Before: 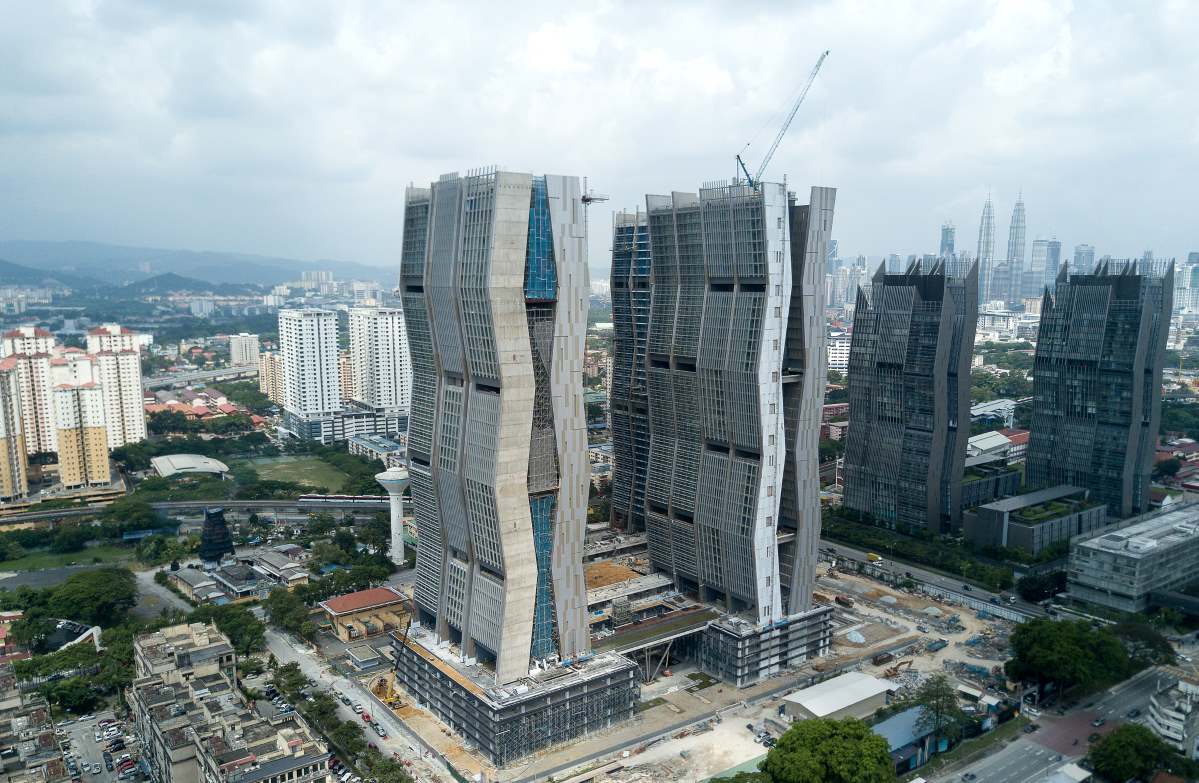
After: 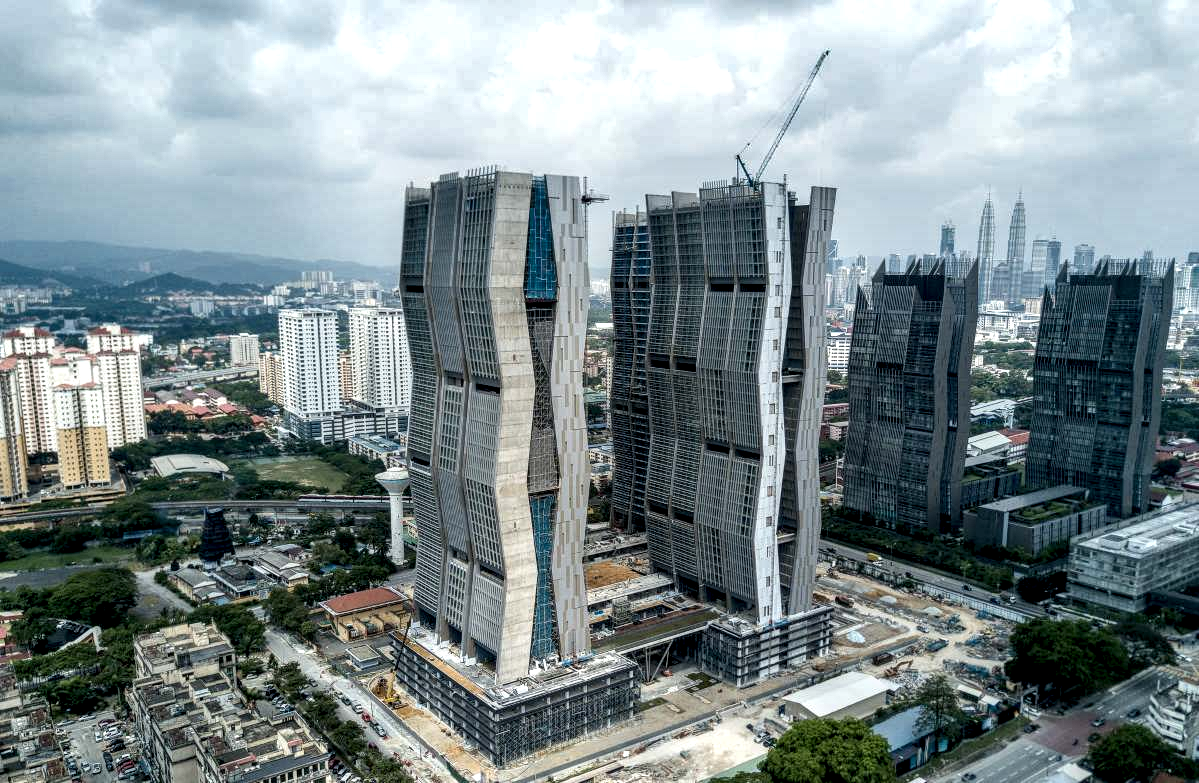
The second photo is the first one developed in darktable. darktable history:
shadows and highlights: low approximation 0.01, soften with gaussian
local contrast: highlights 20%, shadows 70%, detail 170%
